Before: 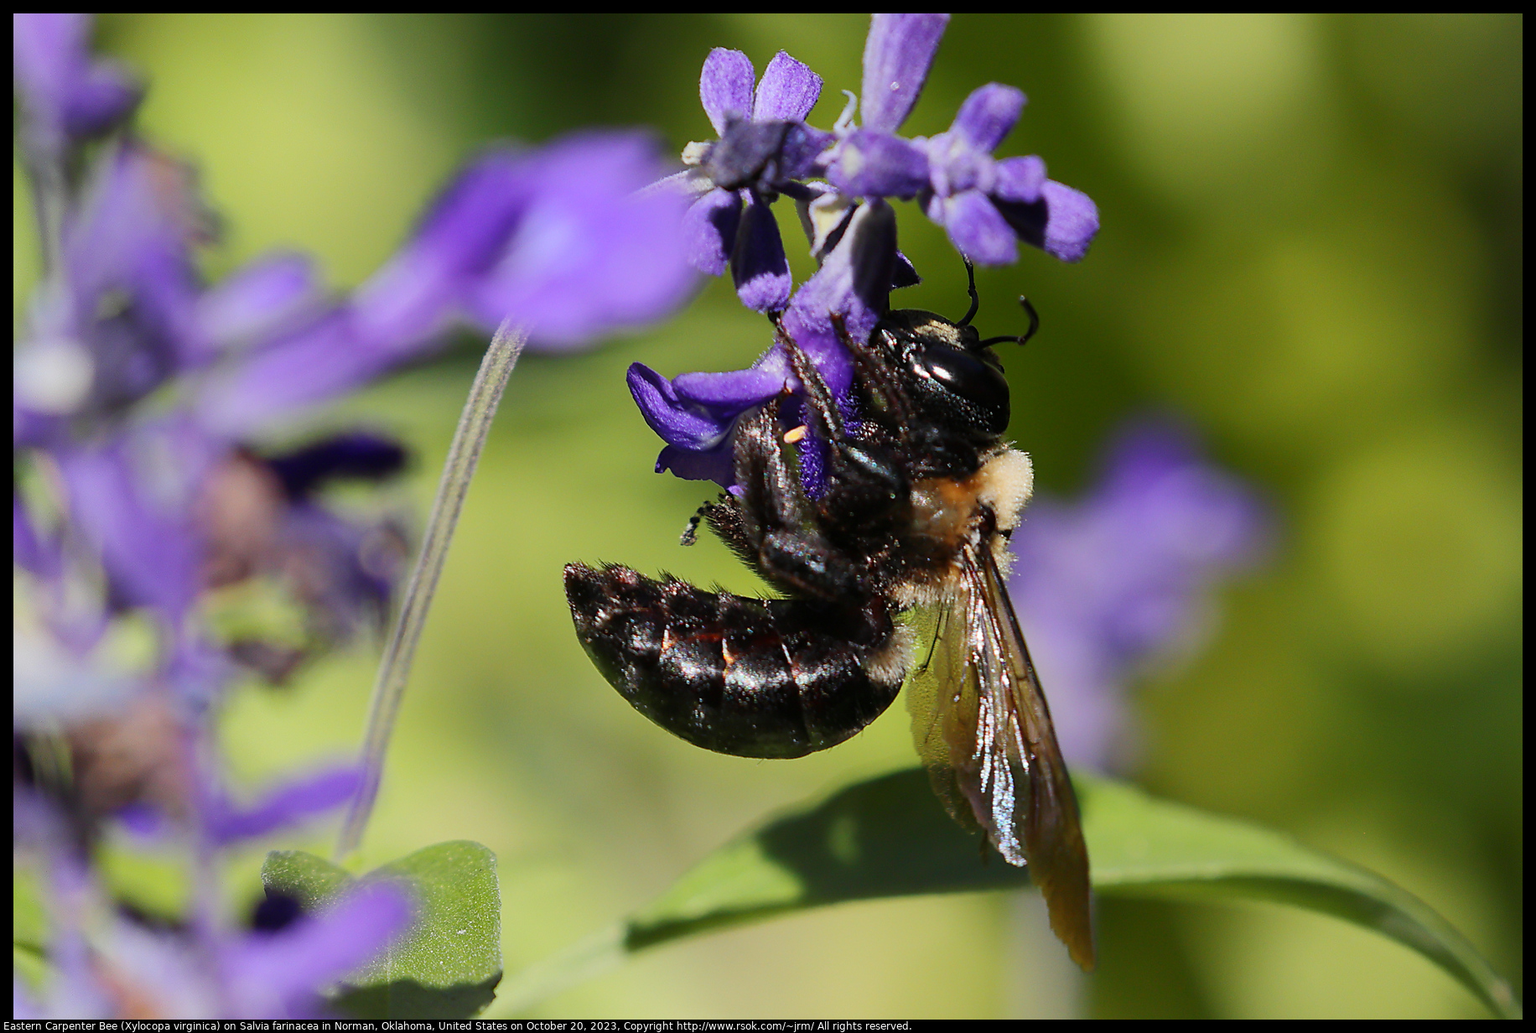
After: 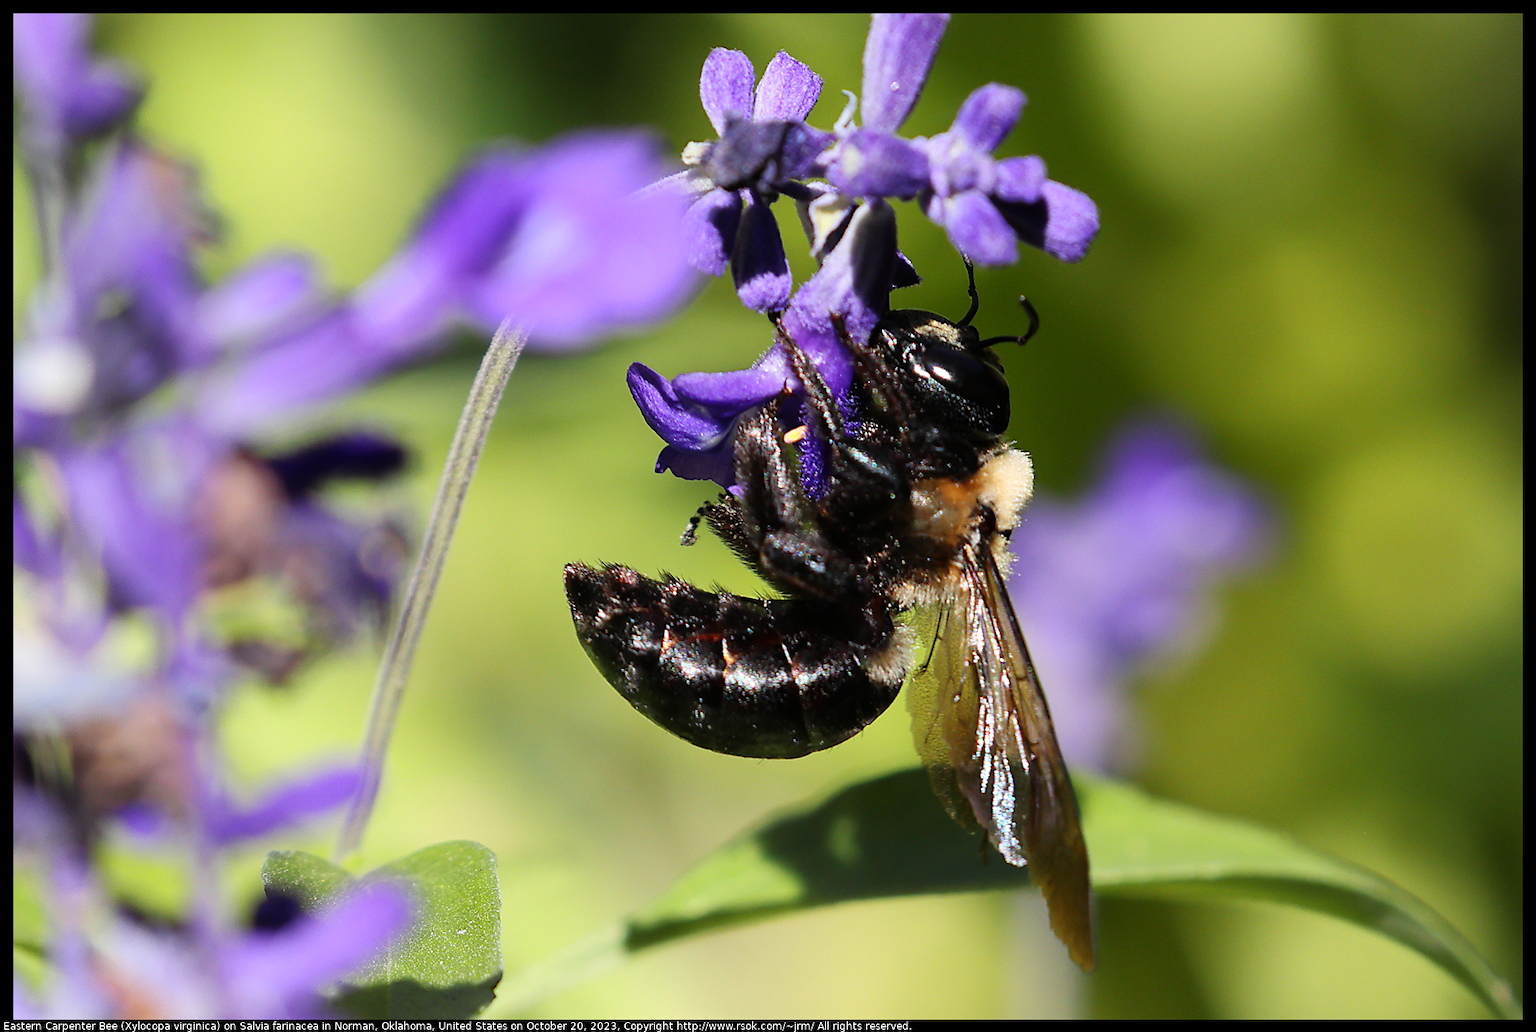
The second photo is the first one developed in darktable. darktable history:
tone equalizer: -8 EV -0.405 EV, -7 EV -0.414 EV, -6 EV -0.31 EV, -5 EV -0.215 EV, -3 EV 0.255 EV, -2 EV 0.337 EV, -1 EV 0.371 EV, +0 EV 0.428 EV
